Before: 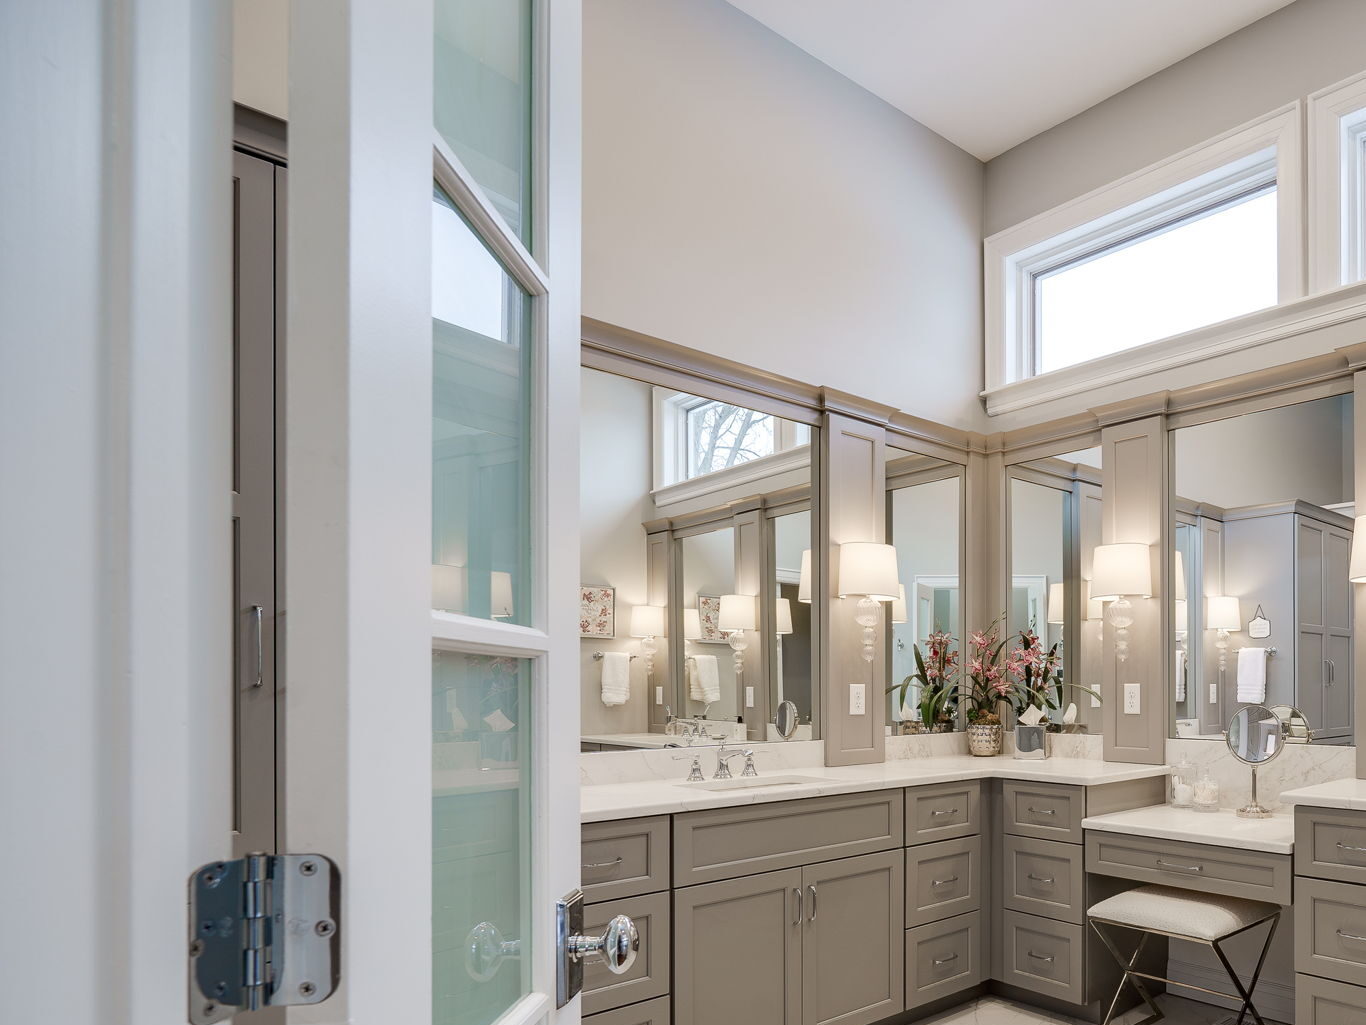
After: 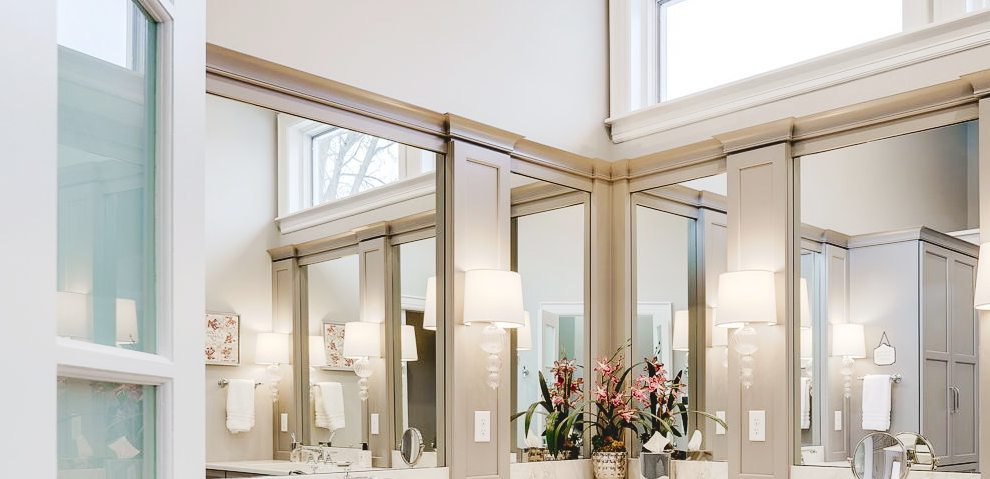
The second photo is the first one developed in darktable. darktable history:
crop and rotate: left 27.525%, top 26.725%, bottom 26.535%
tone curve: curves: ch0 [(0, 0) (0.003, 0.075) (0.011, 0.079) (0.025, 0.079) (0.044, 0.082) (0.069, 0.085) (0.1, 0.089) (0.136, 0.096) (0.177, 0.105) (0.224, 0.14) (0.277, 0.202) (0.335, 0.304) (0.399, 0.417) (0.468, 0.521) (0.543, 0.636) (0.623, 0.726) (0.709, 0.801) (0.801, 0.878) (0.898, 0.927) (1, 1)], preserve colors none
